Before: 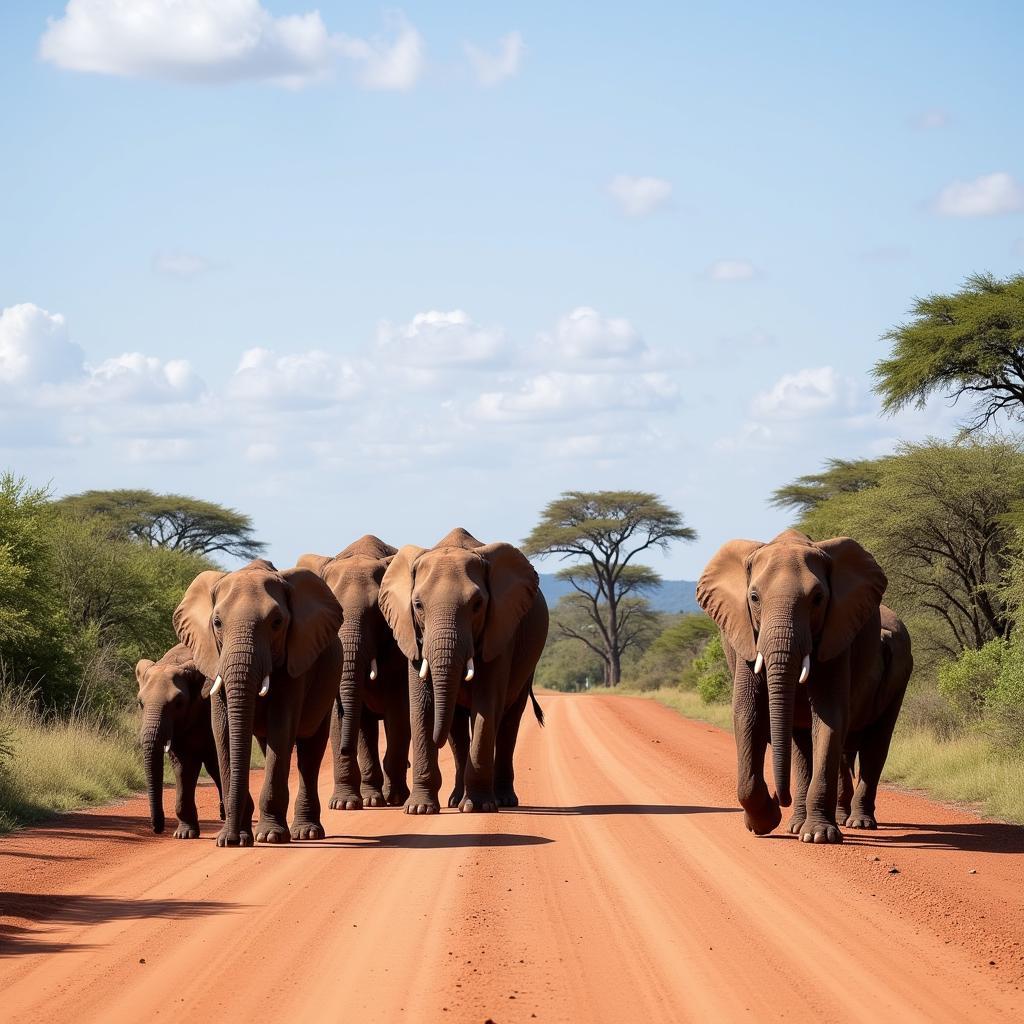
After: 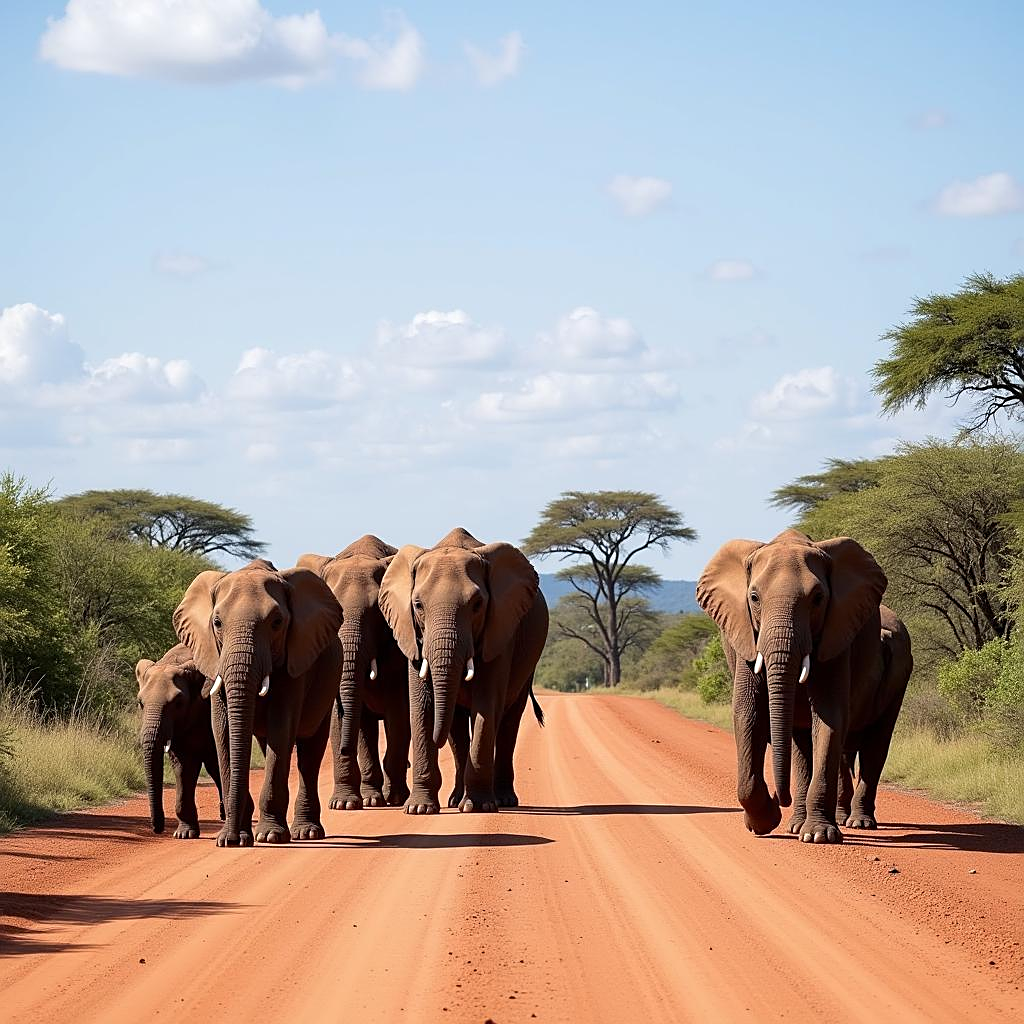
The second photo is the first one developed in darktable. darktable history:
sharpen: on, module defaults
haze removal: strength 0.015, distance 0.252, adaptive false
